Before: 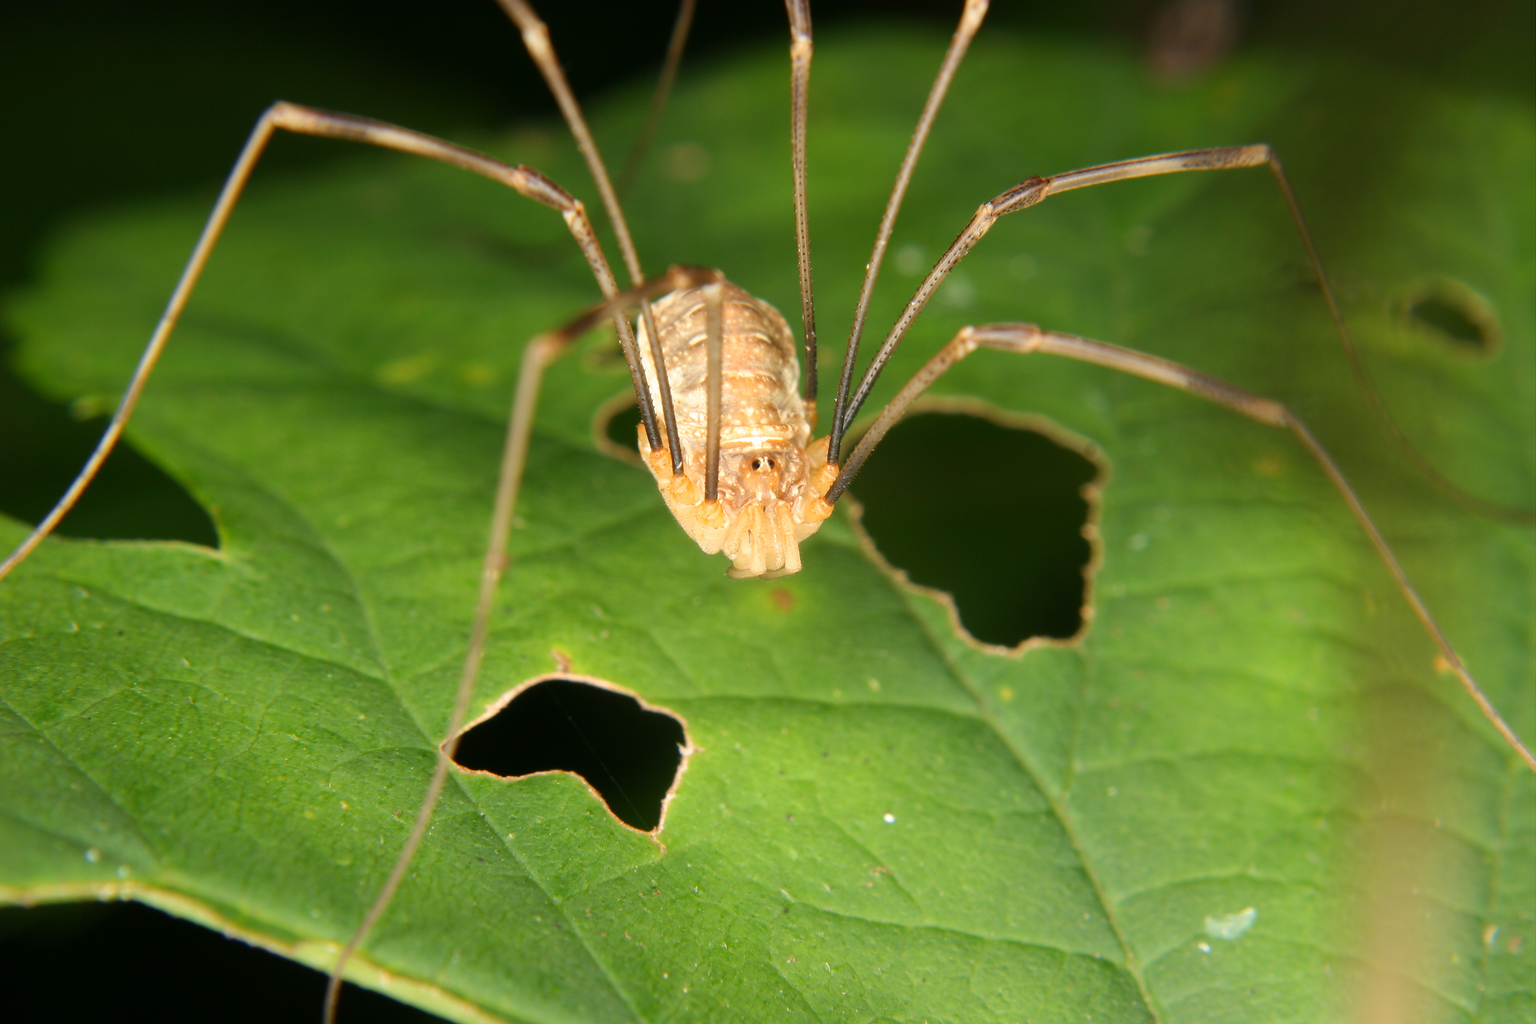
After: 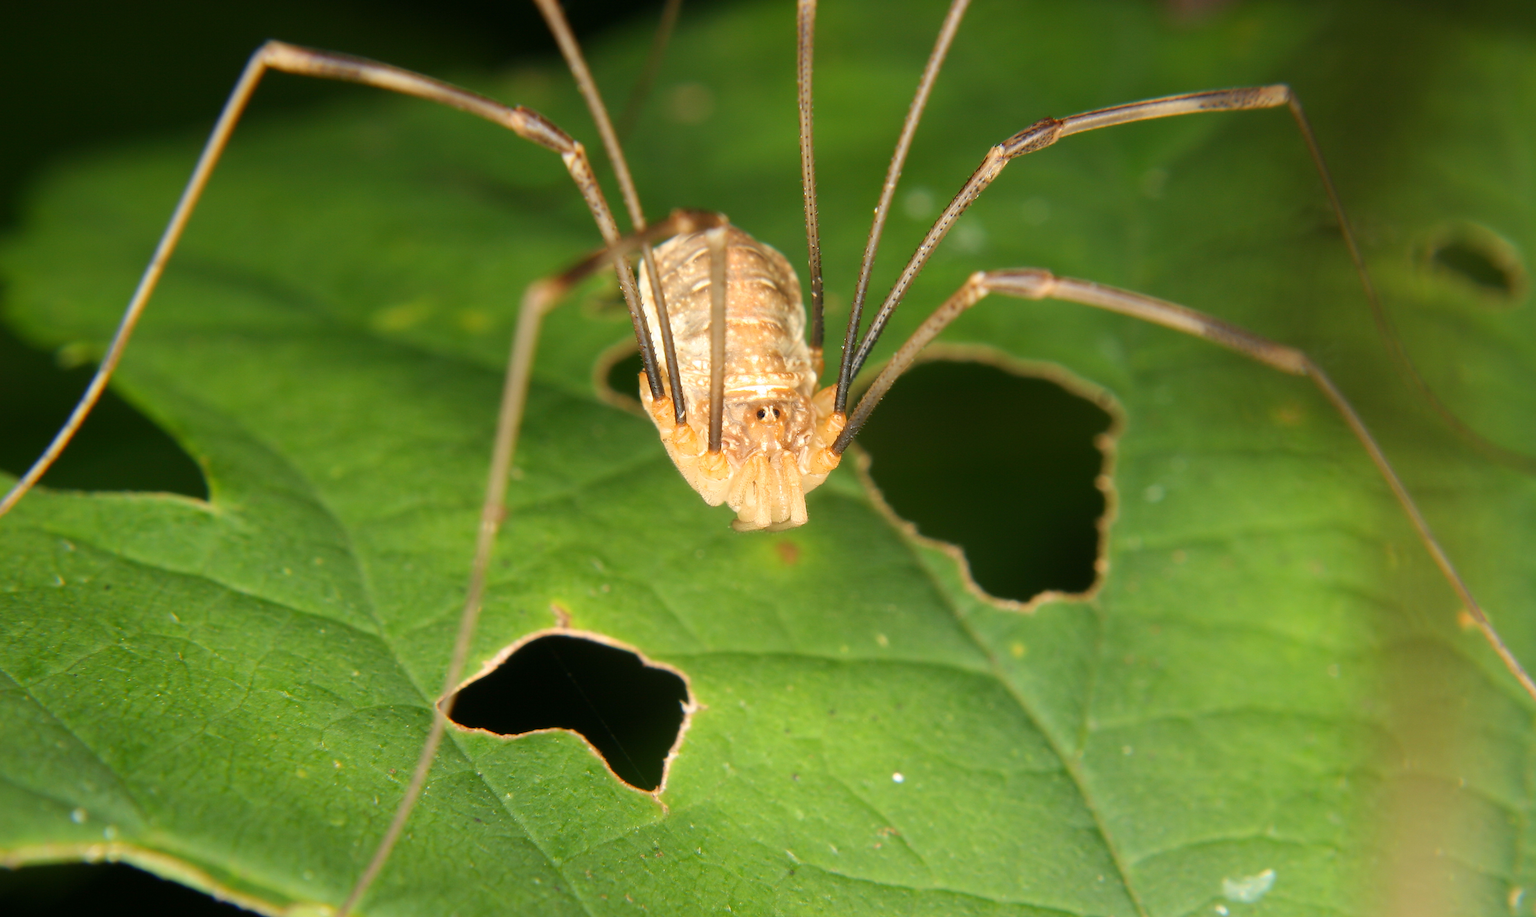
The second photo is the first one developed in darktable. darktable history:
crop: left 1.08%, top 6.094%, right 1.64%, bottom 6.737%
